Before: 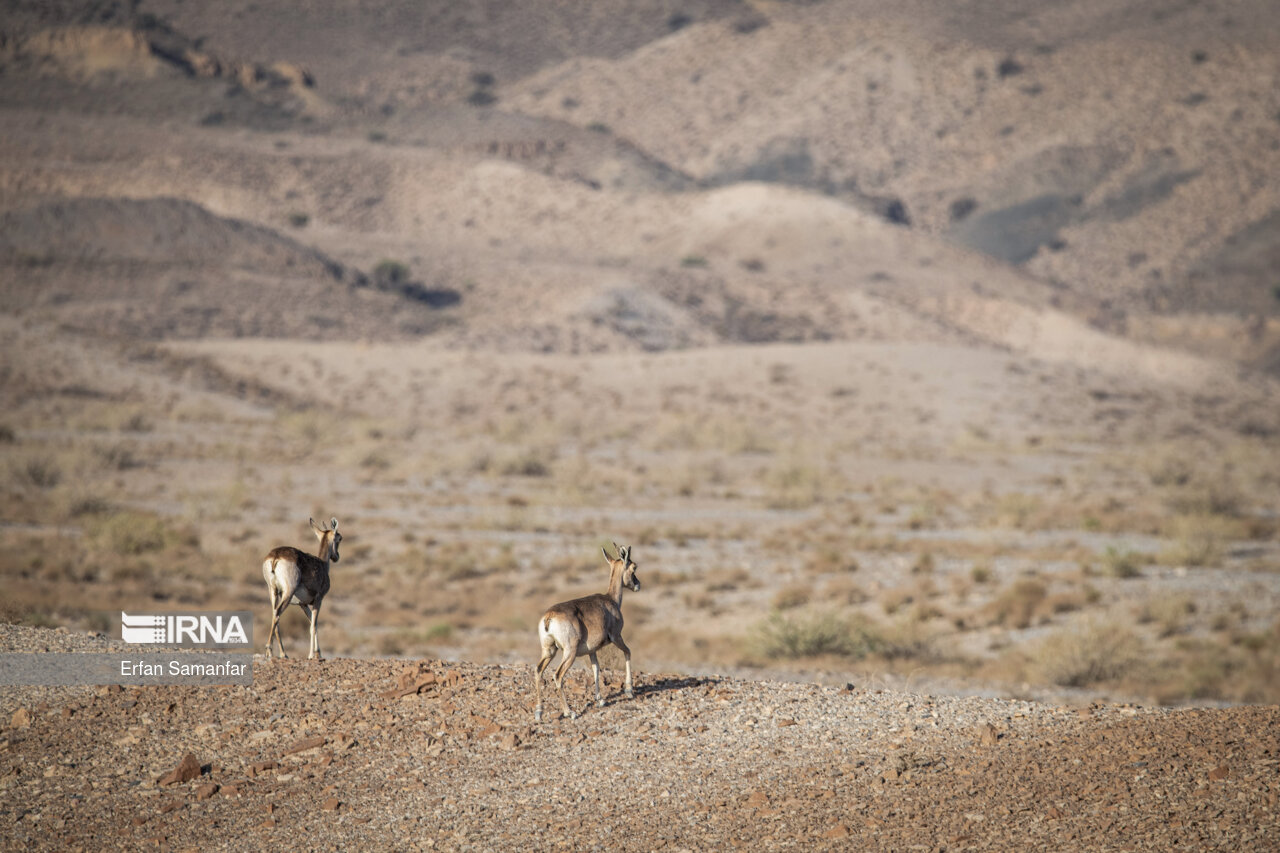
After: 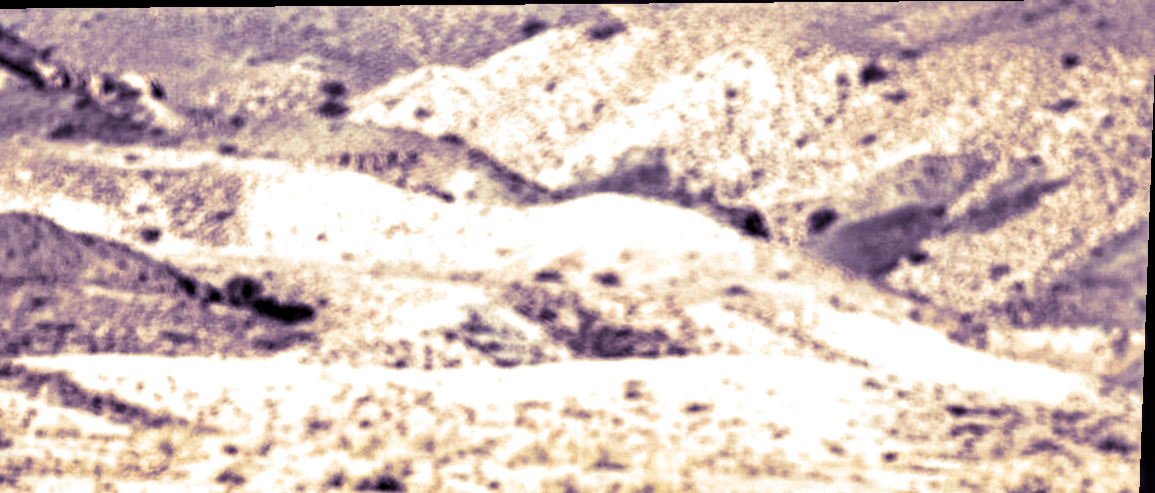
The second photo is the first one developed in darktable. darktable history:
exposure: black level correction 0, exposure 1 EV, compensate exposure bias true, compensate highlight preservation false
color balance rgb: shadows lift › chroma 3%, shadows lift › hue 280.8°, power › hue 330°, highlights gain › chroma 3%, highlights gain › hue 75.6°, global offset › luminance 1.5%, perceptual saturation grading › global saturation 20%, perceptual saturation grading › highlights -25%, perceptual saturation grading › shadows 50%, global vibrance 30%
local contrast: highlights 115%, shadows 42%, detail 293%
crop and rotate: left 11.812%, bottom 42.776%
split-toning: shadows › hue 266.4°, shadows › saturation 0.4, highlights › hue 61.2°, highlights › saturation 0.3, compress 0%
rotate and perspective: lens shift (vertical) 0.048, lens shift (horizontal) -0.024, automatic cropping off
